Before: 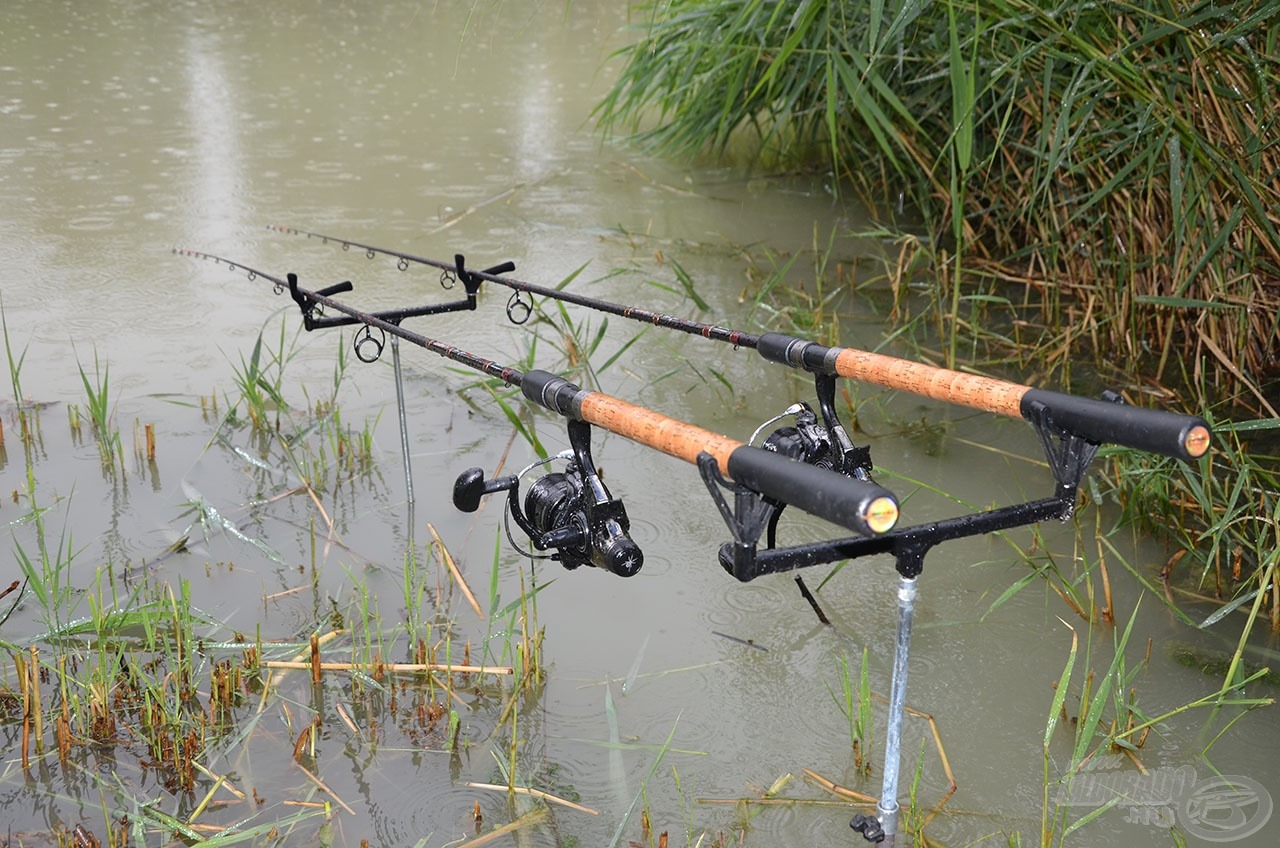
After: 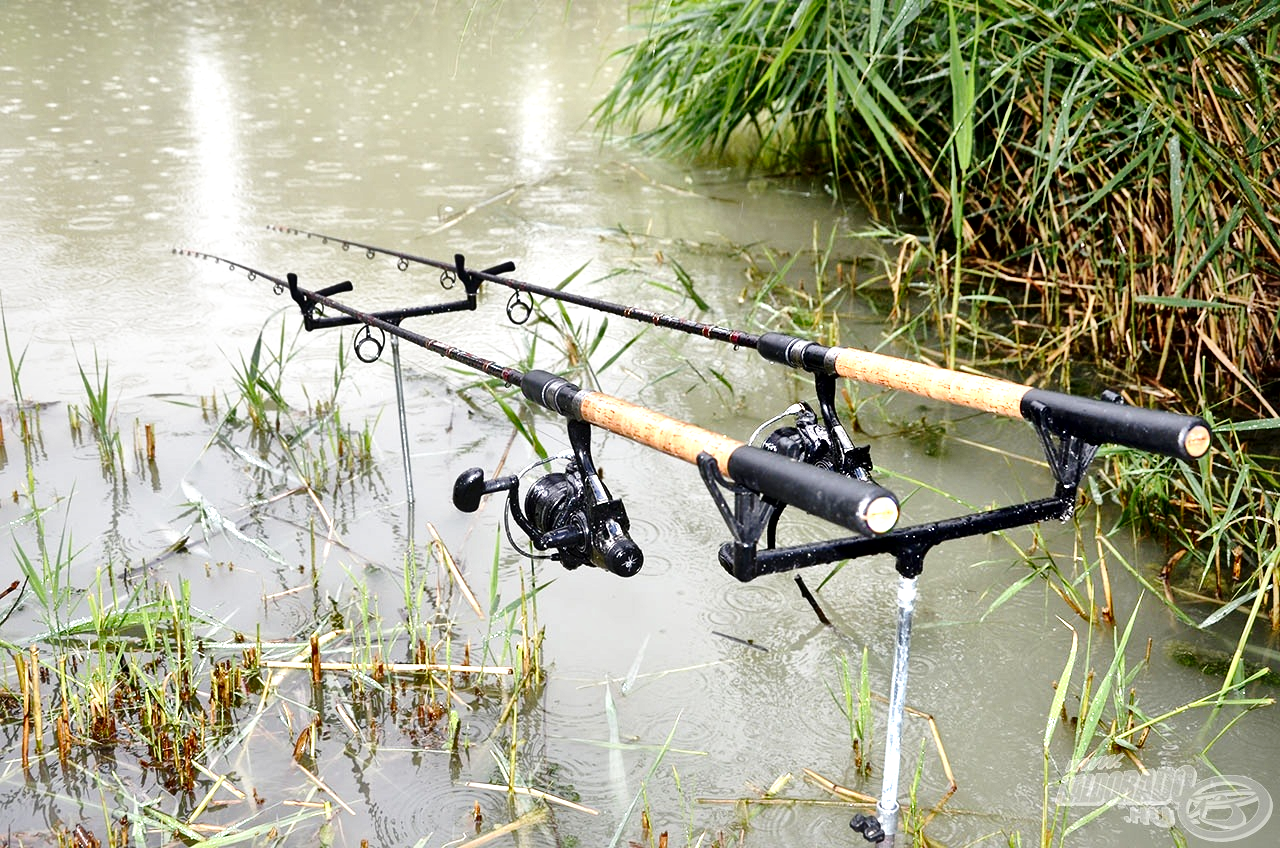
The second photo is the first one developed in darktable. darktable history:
base curve: curves: ch0 [(0, 0) (0.028, 0.03) (0.121, 0.232) (0.46, 0.748) (0.859, 0.968) (1, 1)], preserve colors none
local contrast: mode bilateral grid, contrast 44, coarseness 68, detail 213%, midtone range 0.2
